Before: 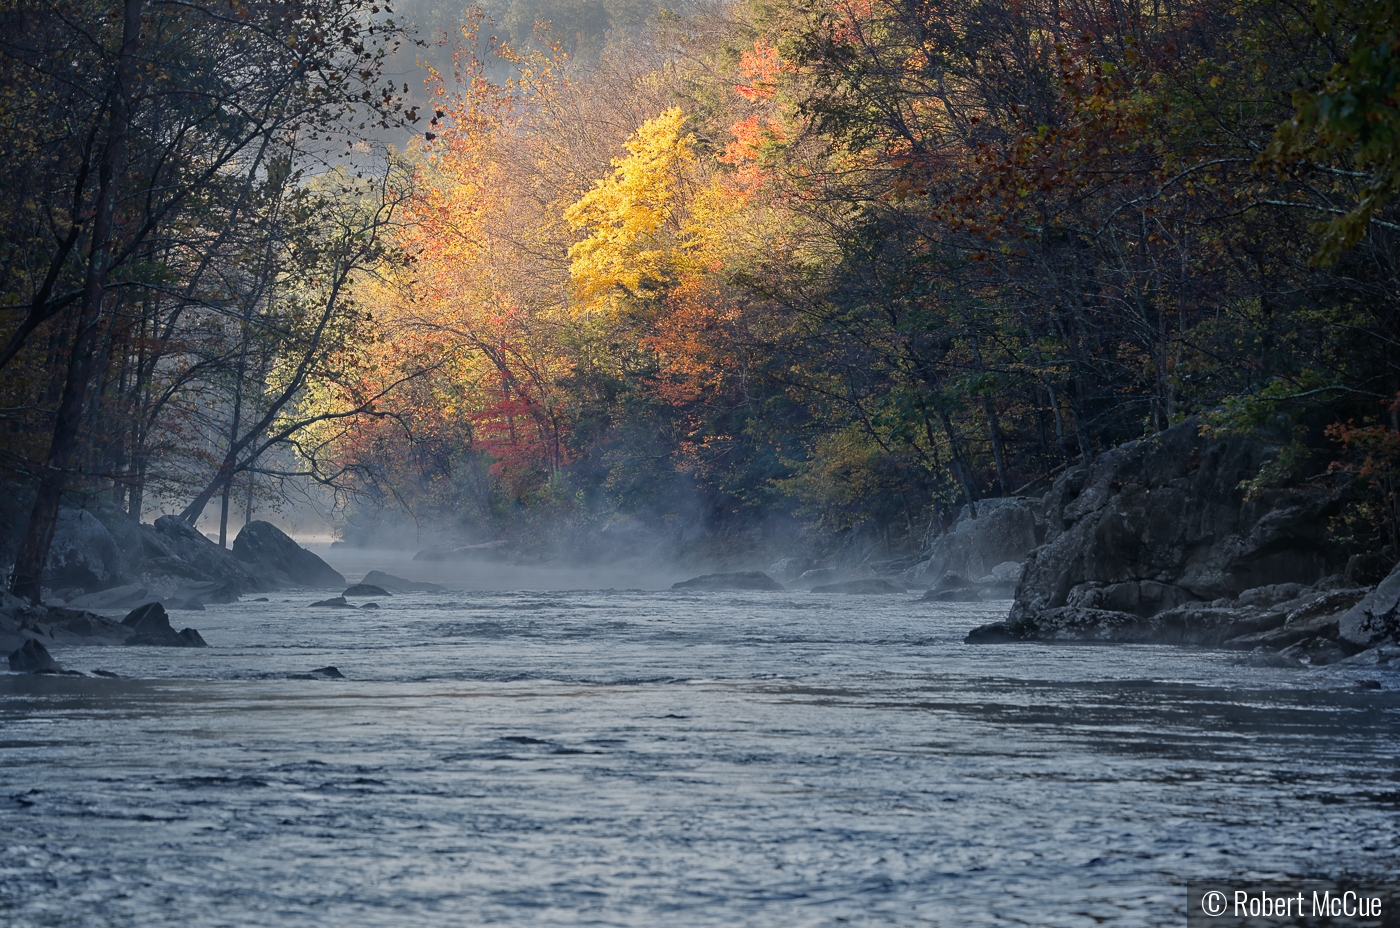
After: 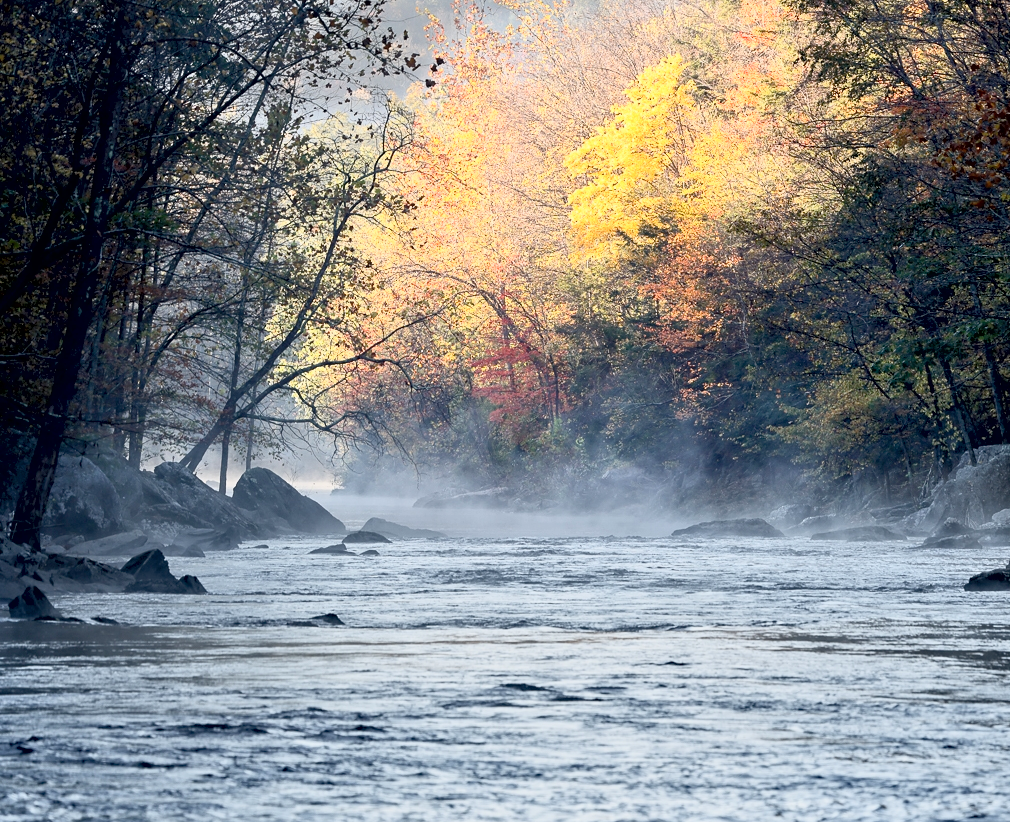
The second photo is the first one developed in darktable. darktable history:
contrast brightness saturation: contrast 0.382, brightness 0.517
exposure: black level correction 0.013, compensate highlight preservation false
crop: top 5.813%, right 27.845%, bottom 5.535%
